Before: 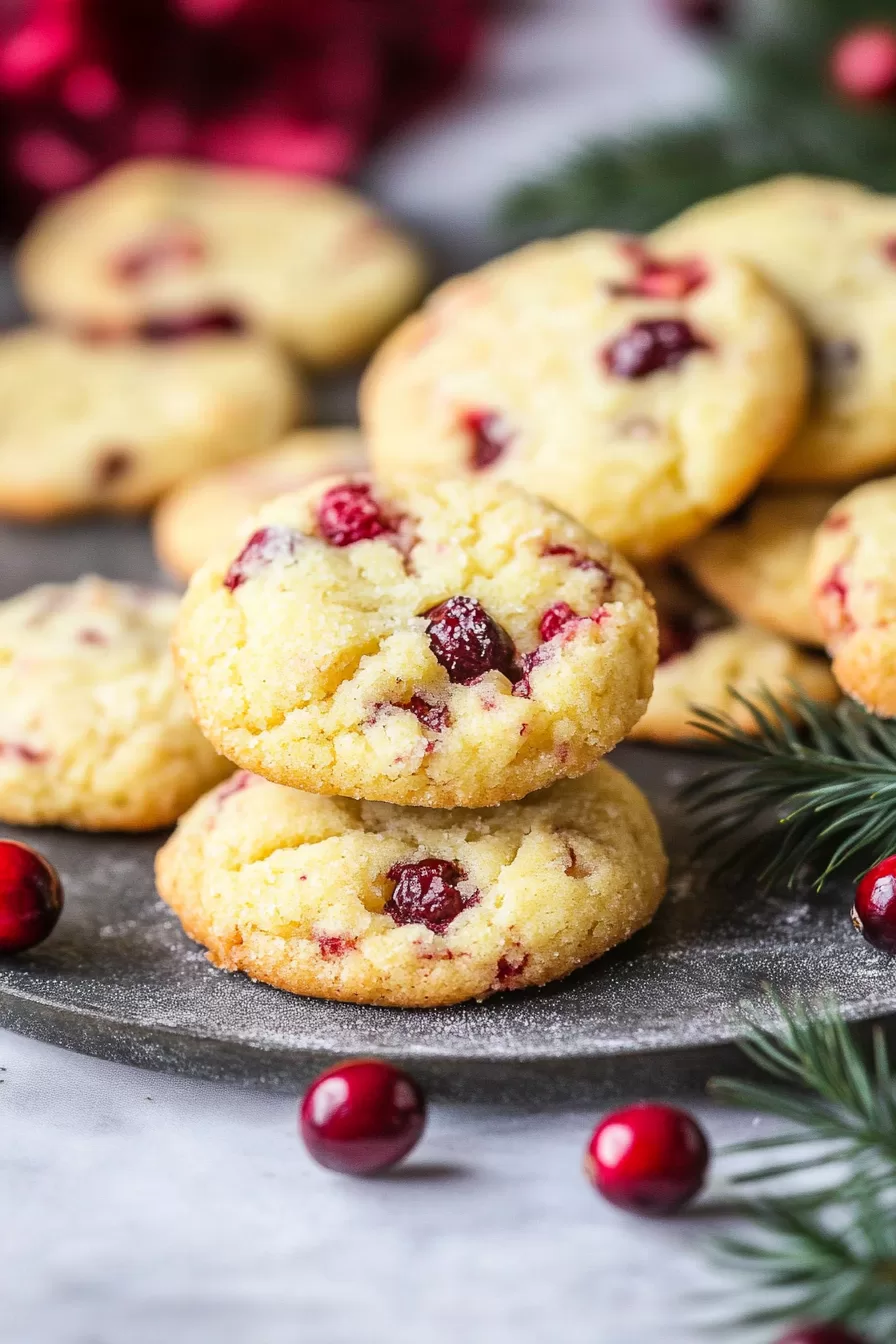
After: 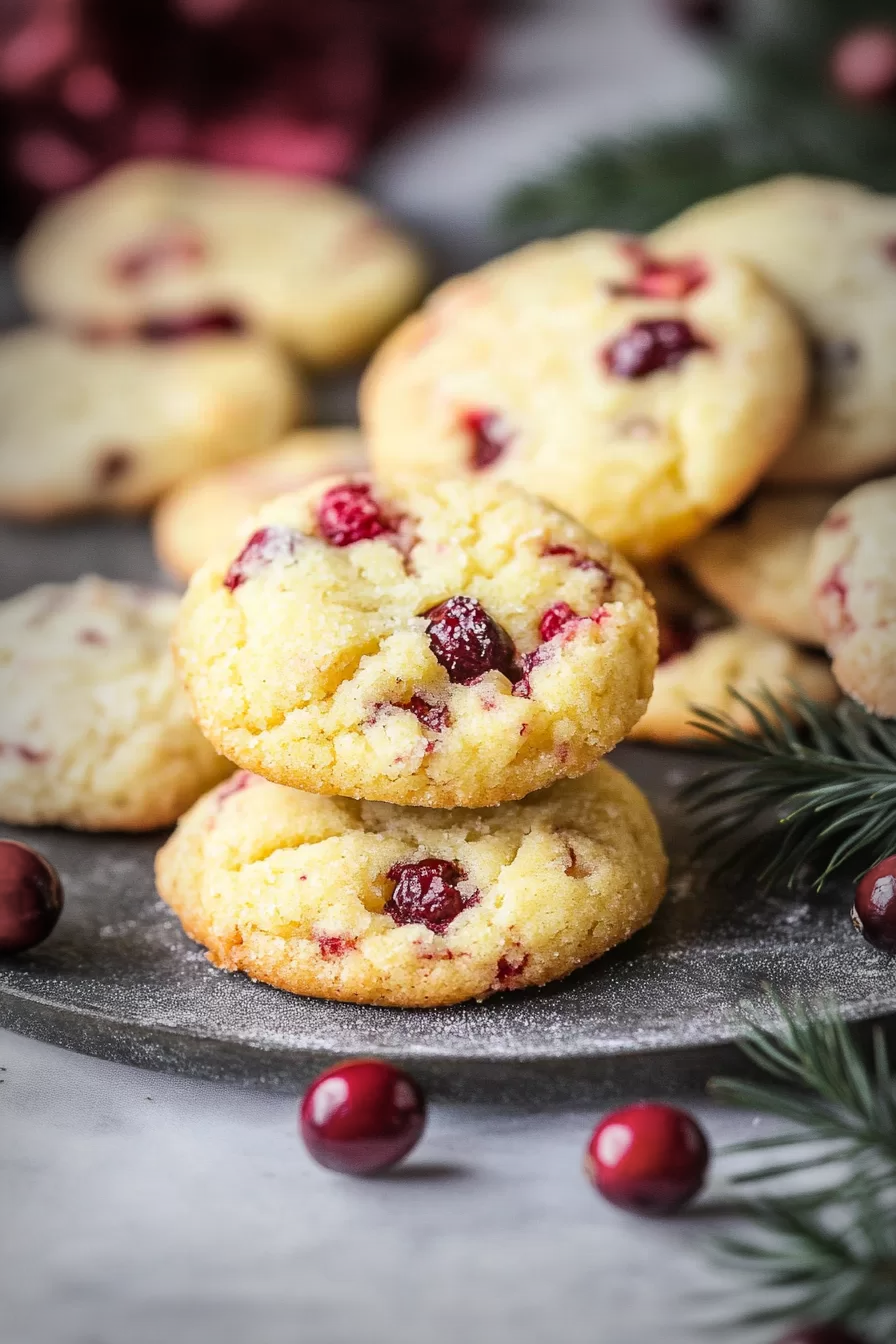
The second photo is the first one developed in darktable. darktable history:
vignetting: fall-off start 53.96%, automatic ratio true, width/height ratio 1.312, shape 0.22
